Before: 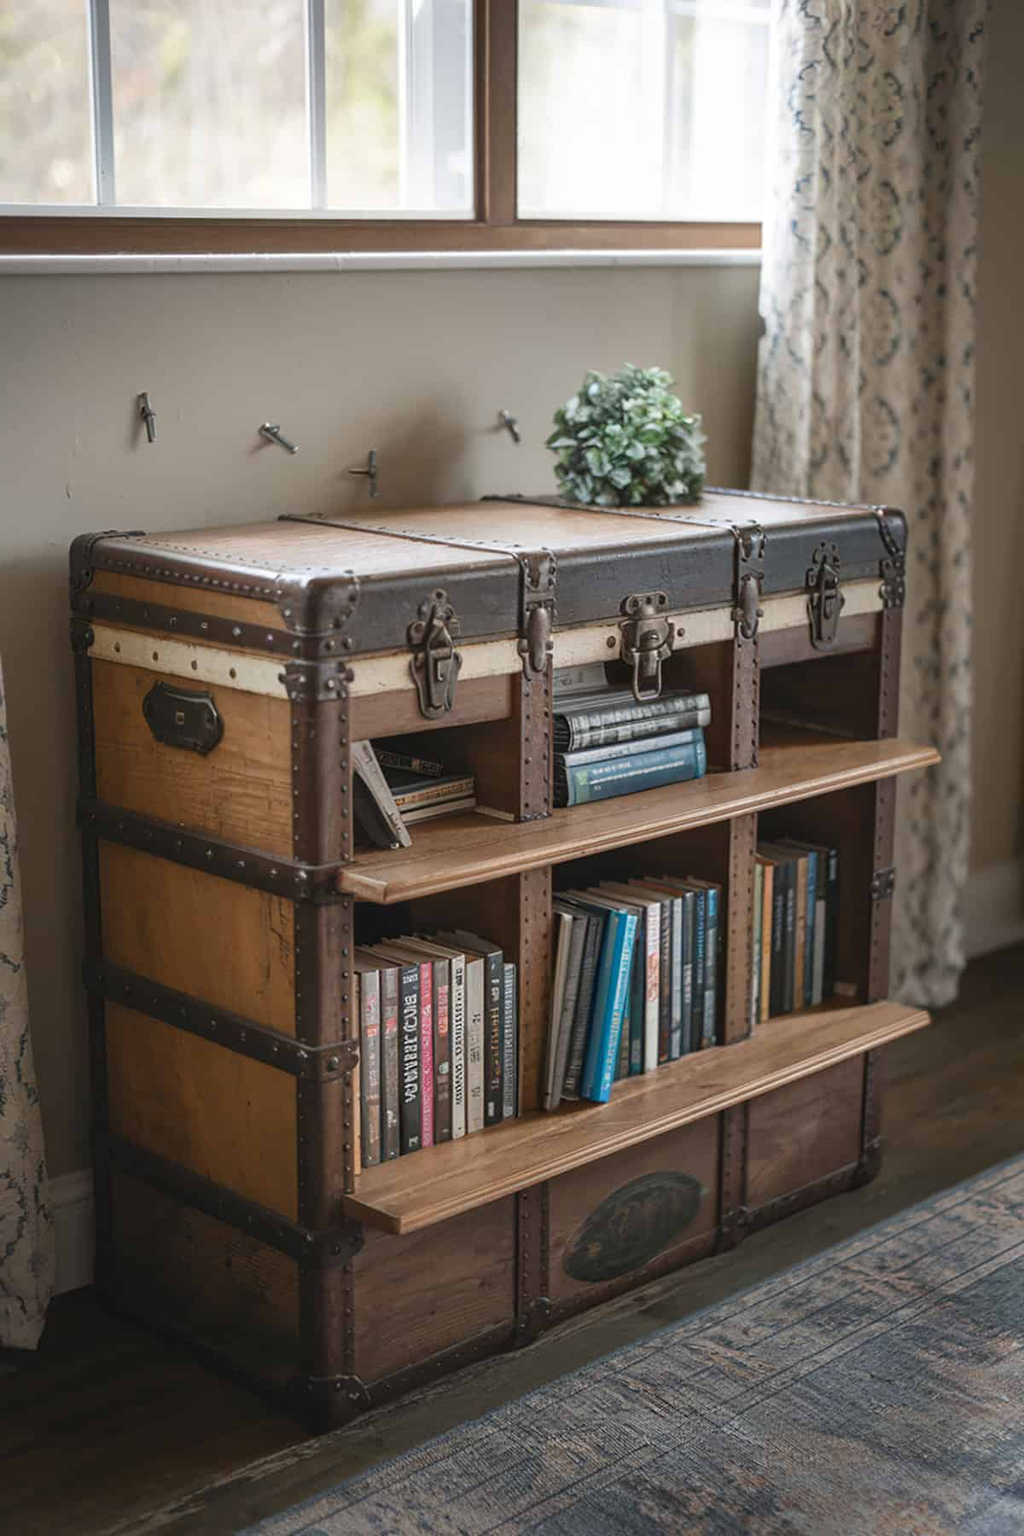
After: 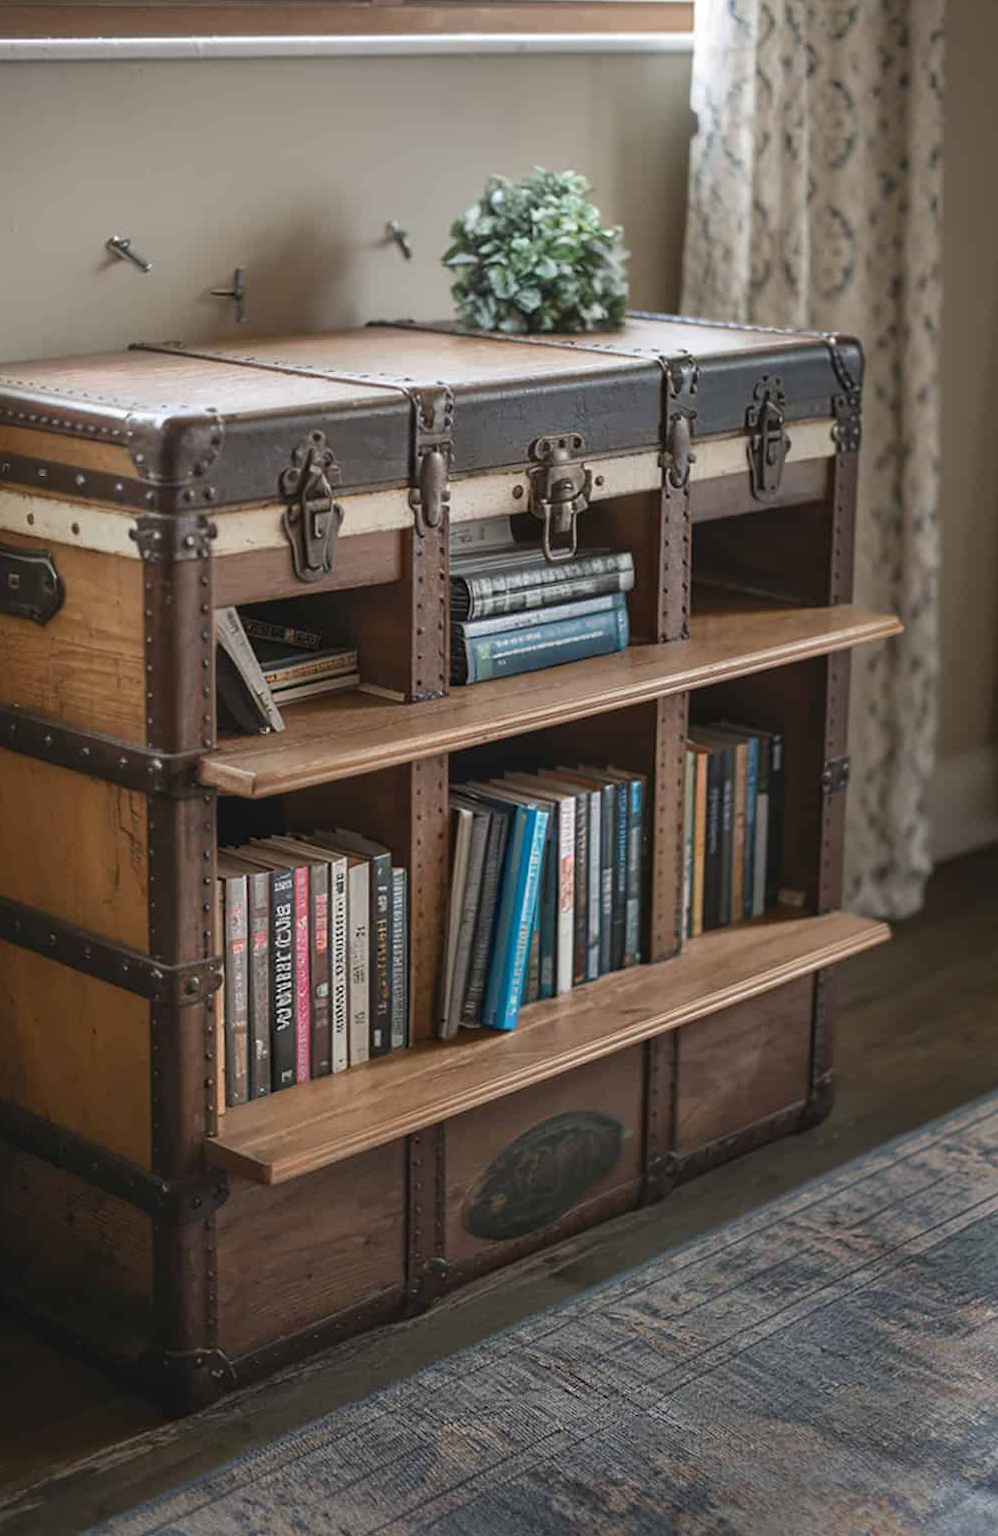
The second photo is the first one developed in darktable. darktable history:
crop: left 16.445%, top 14.396%
